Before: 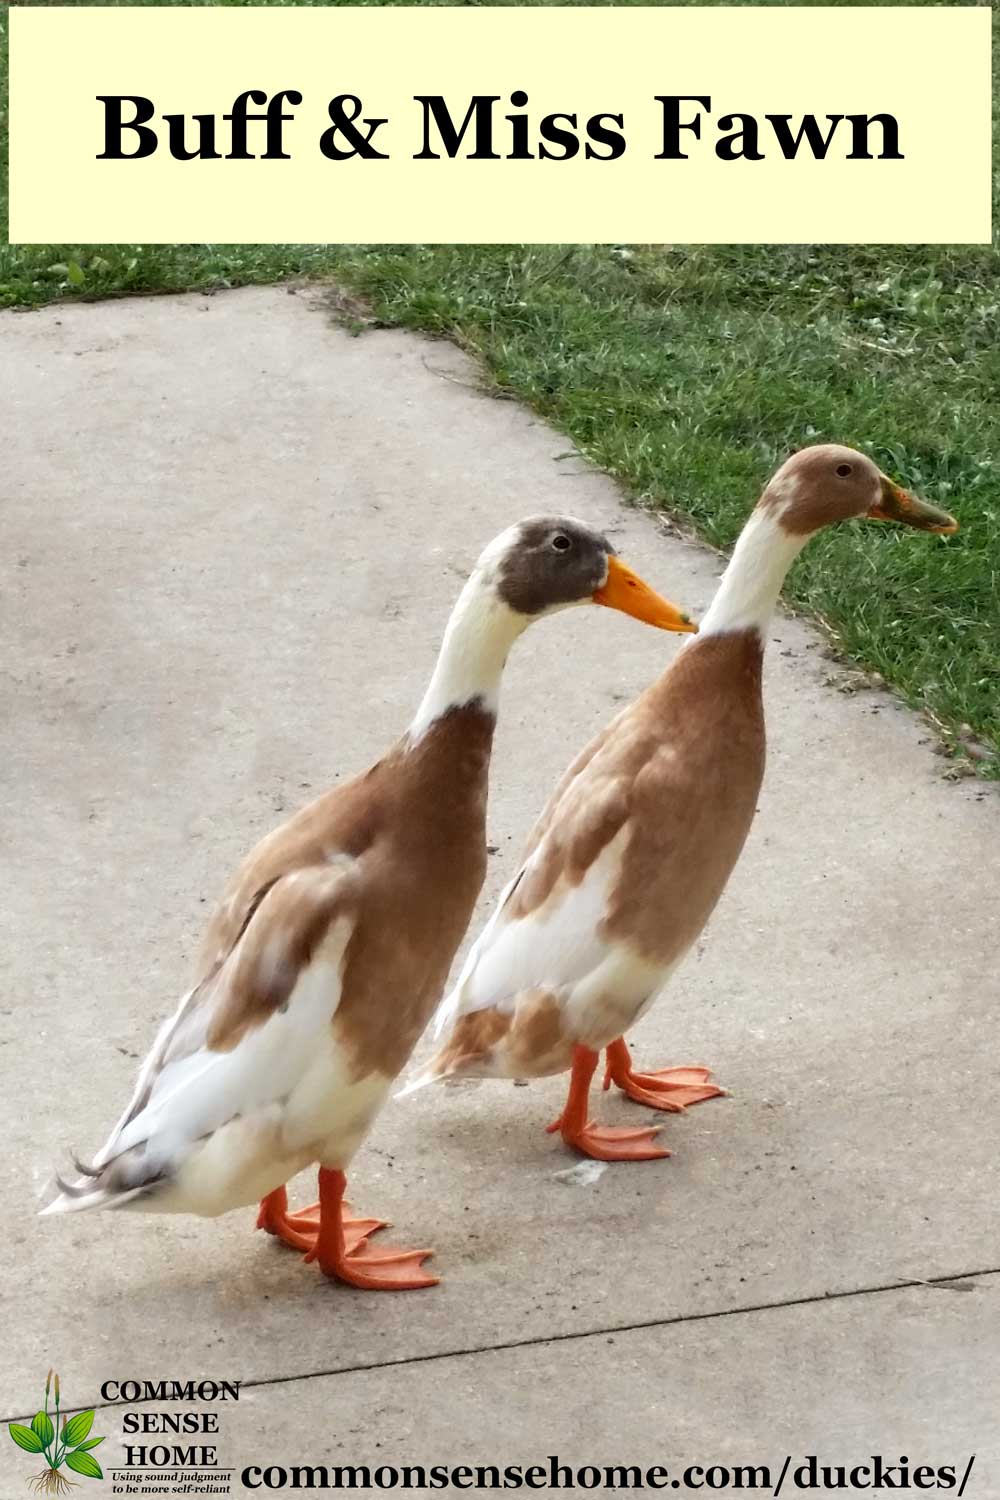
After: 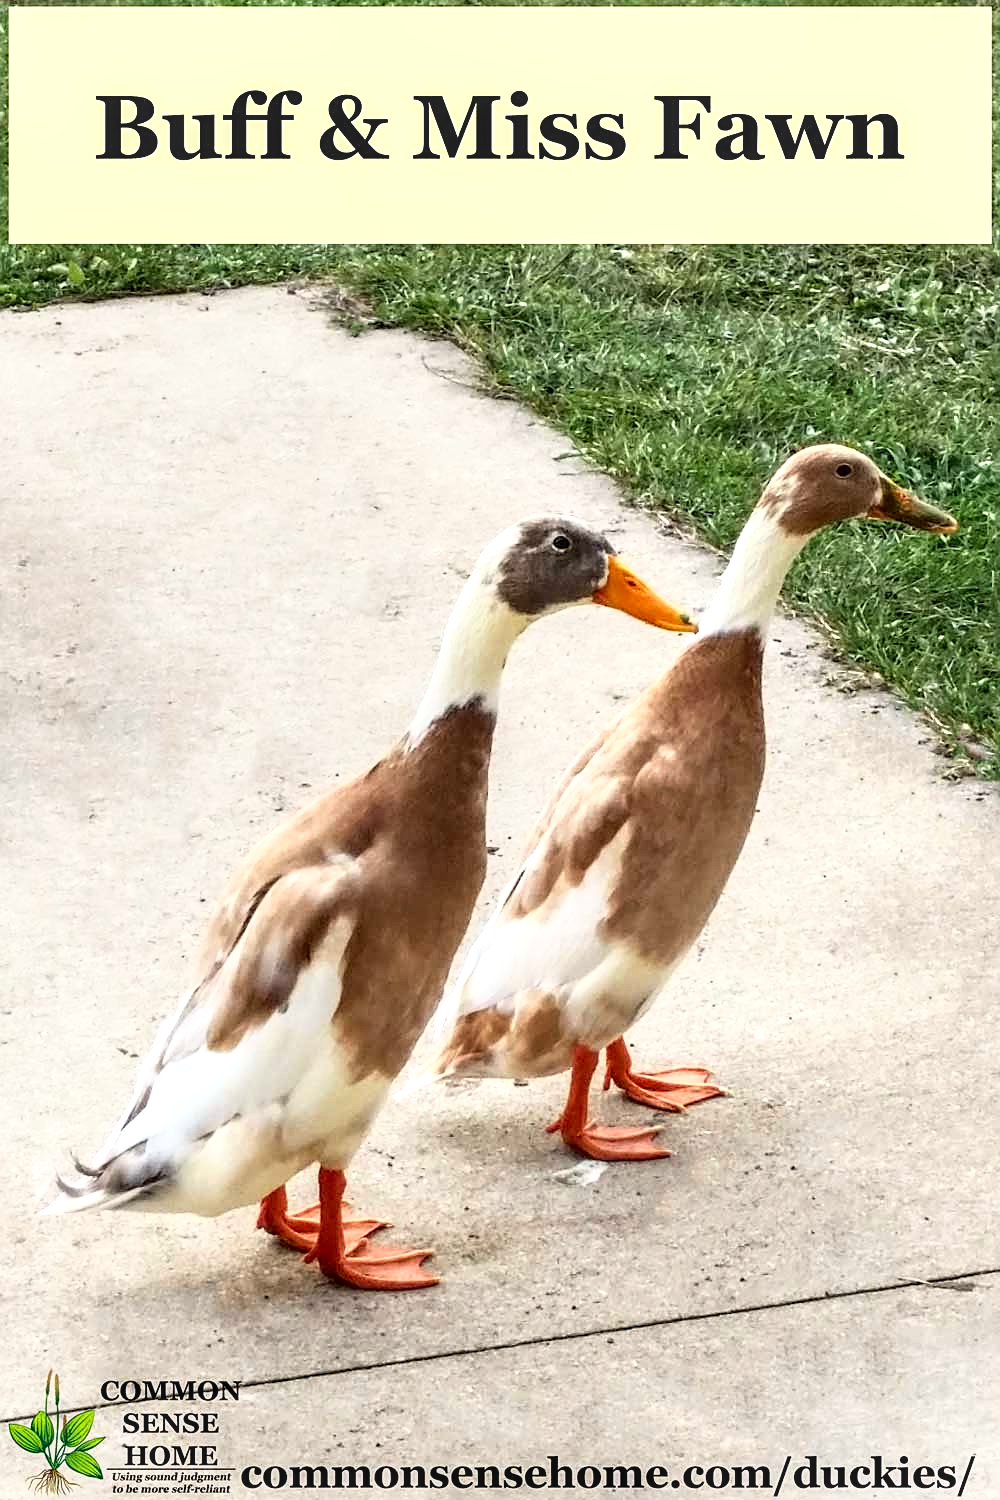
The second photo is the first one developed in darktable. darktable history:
base curve: curves: ch0 [(0, 0) (0.557, 0.834) (1, 1)]
sharpen: amount 0.575
local contrast: detail 142%
